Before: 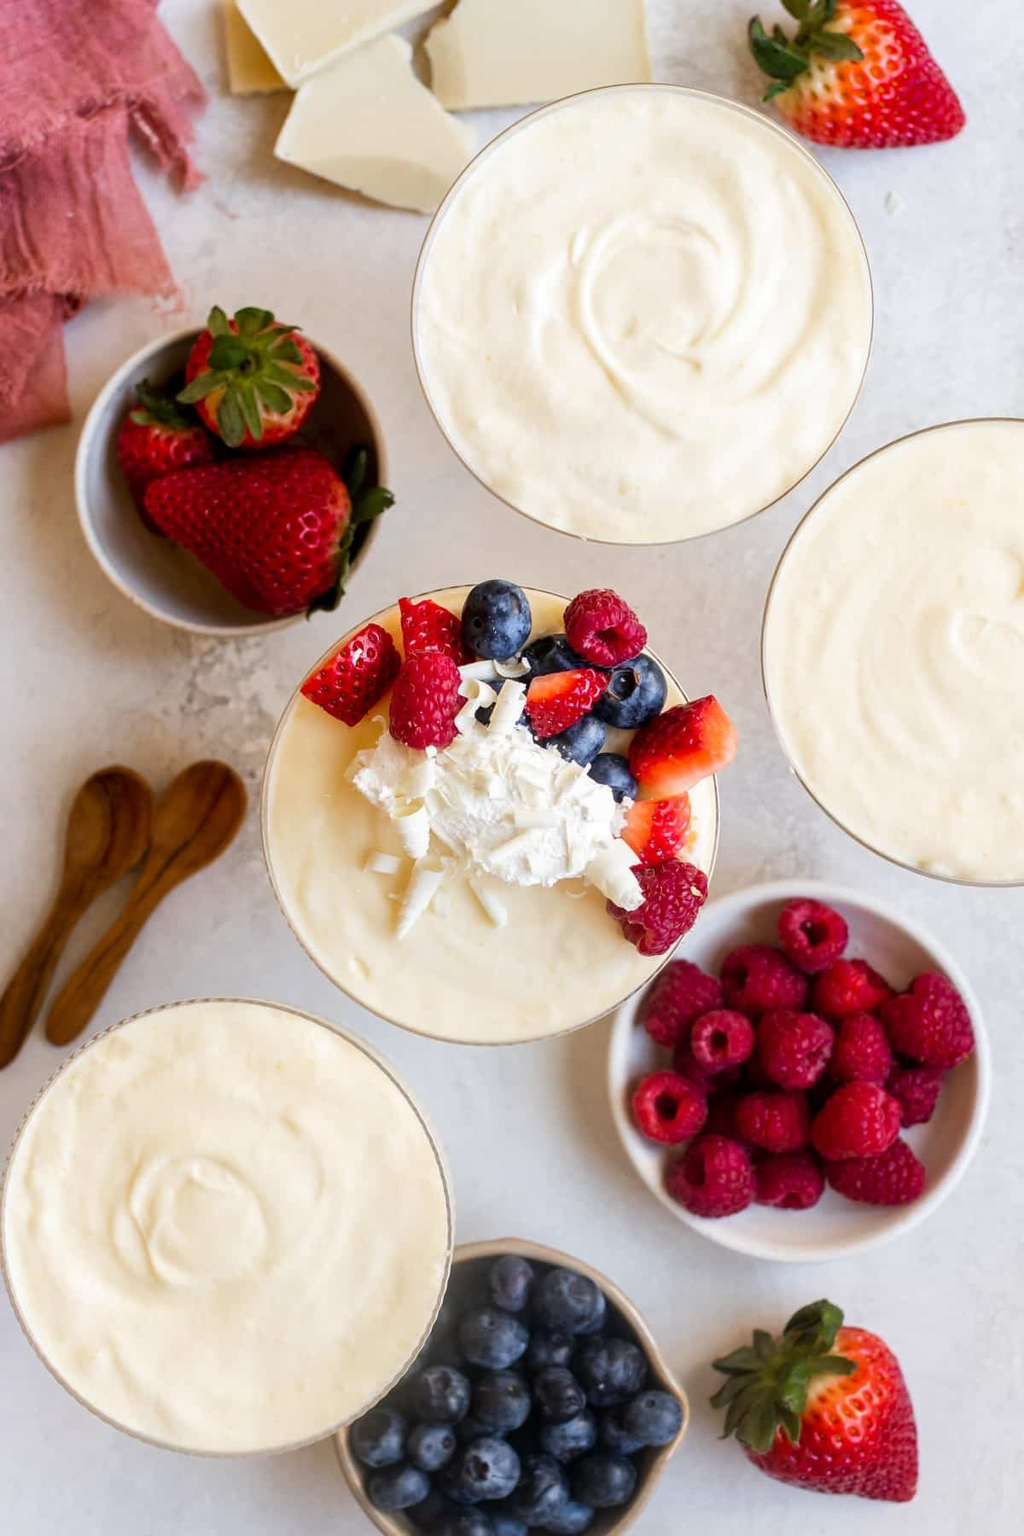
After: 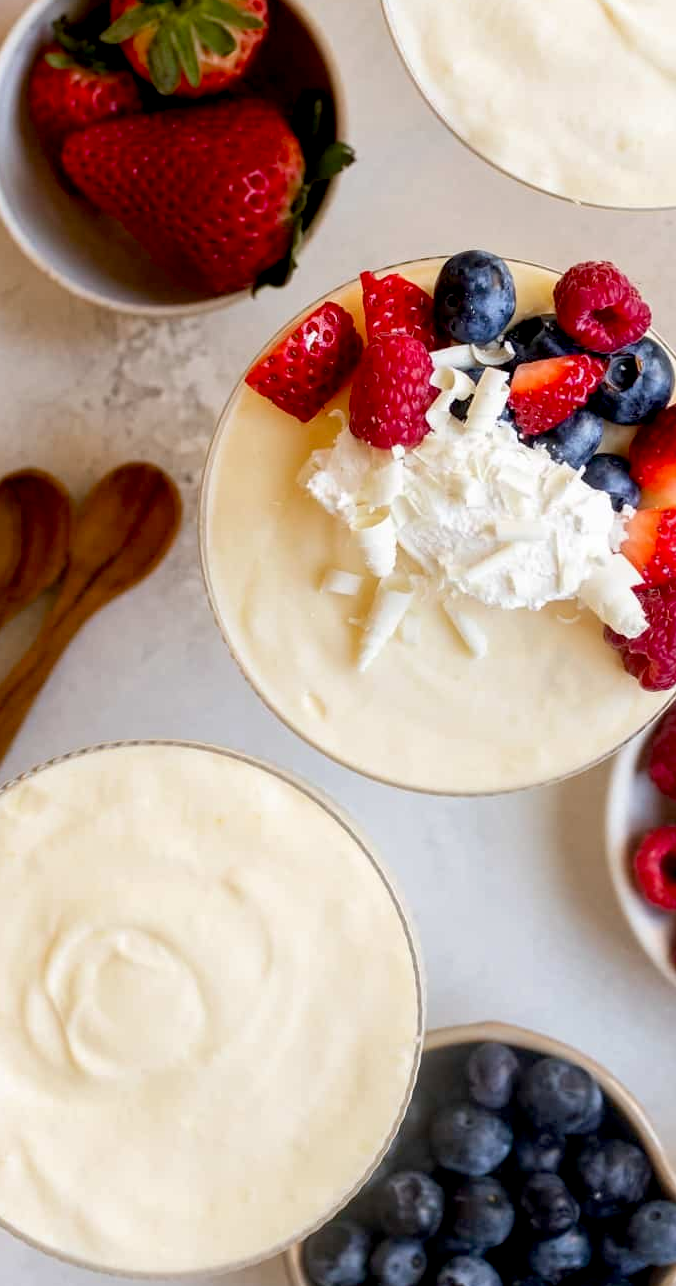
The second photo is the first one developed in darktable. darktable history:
crop: left 8.966%, top 23.852%, right 34.699%, bottom 4.703%
exposure: black level correction 0.009, compensate highlight preservation false
